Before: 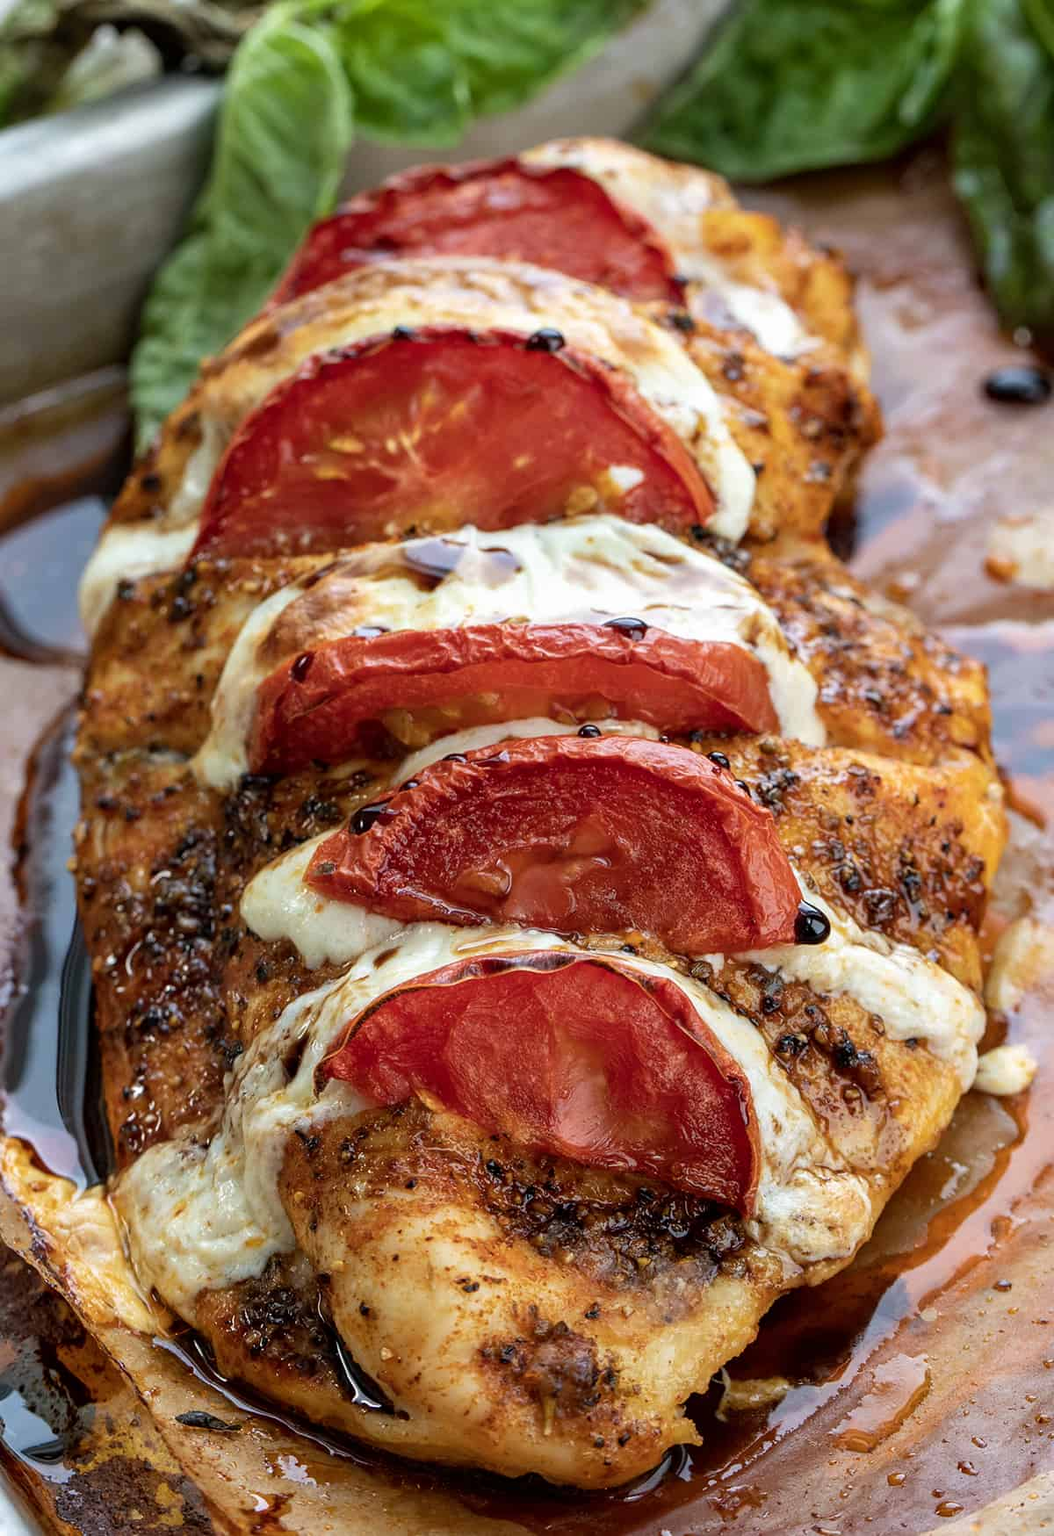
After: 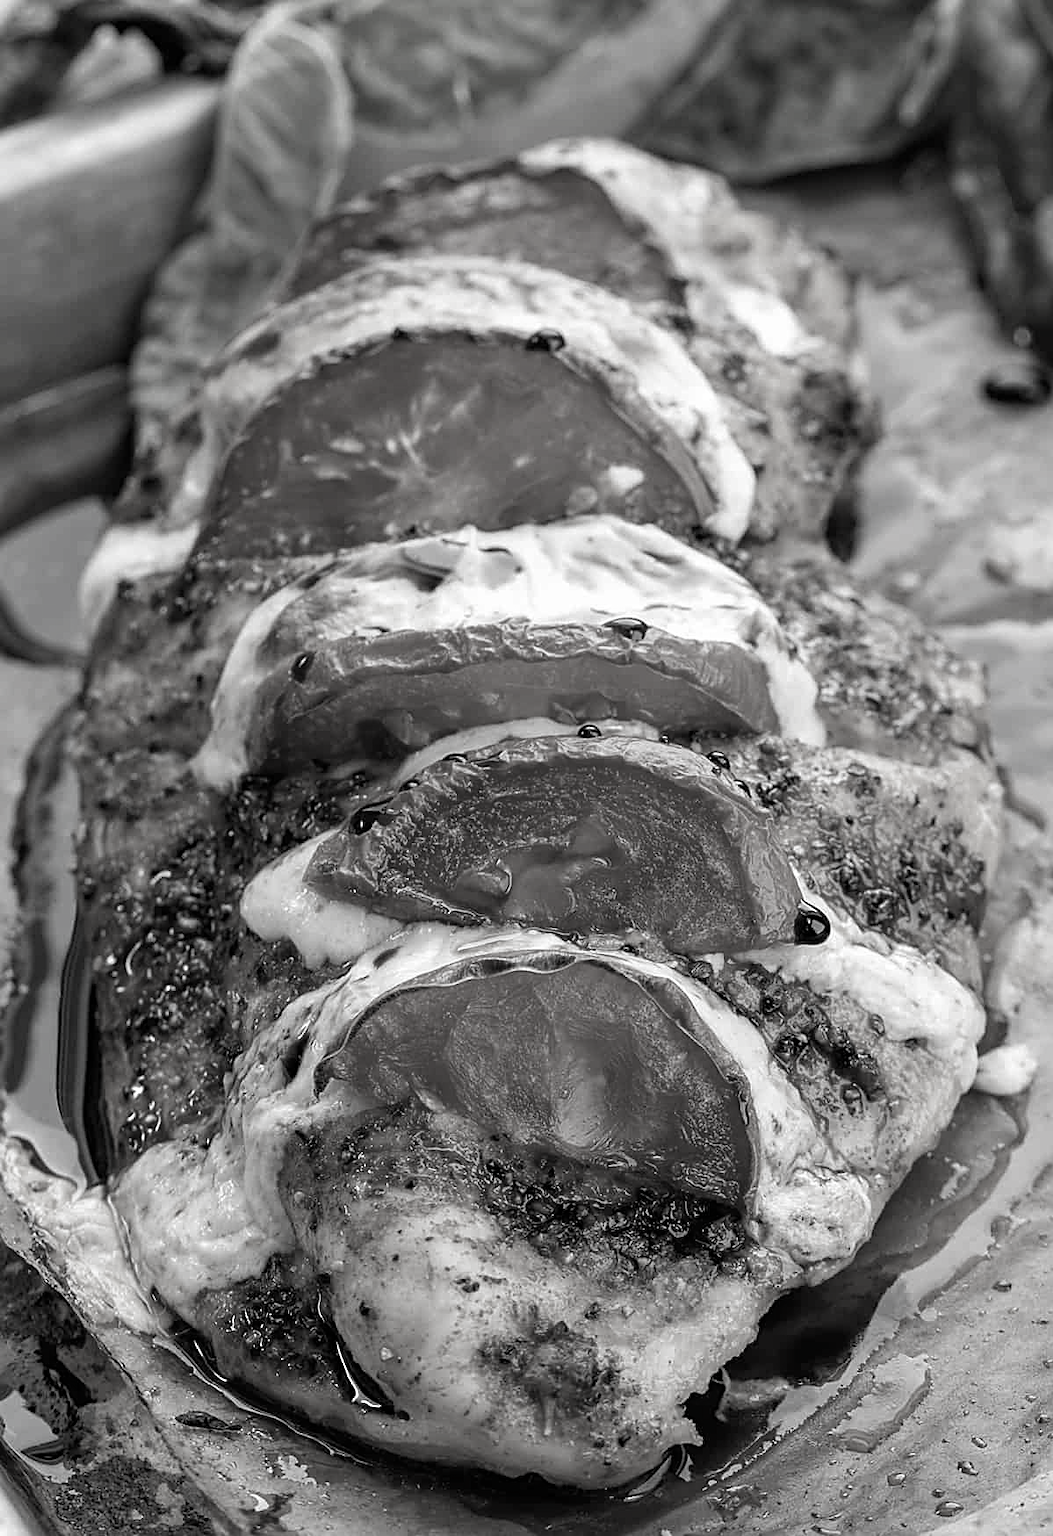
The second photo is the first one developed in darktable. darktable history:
contrast brightness saturation: saturation -0.984
sharpen: on, module defaults
